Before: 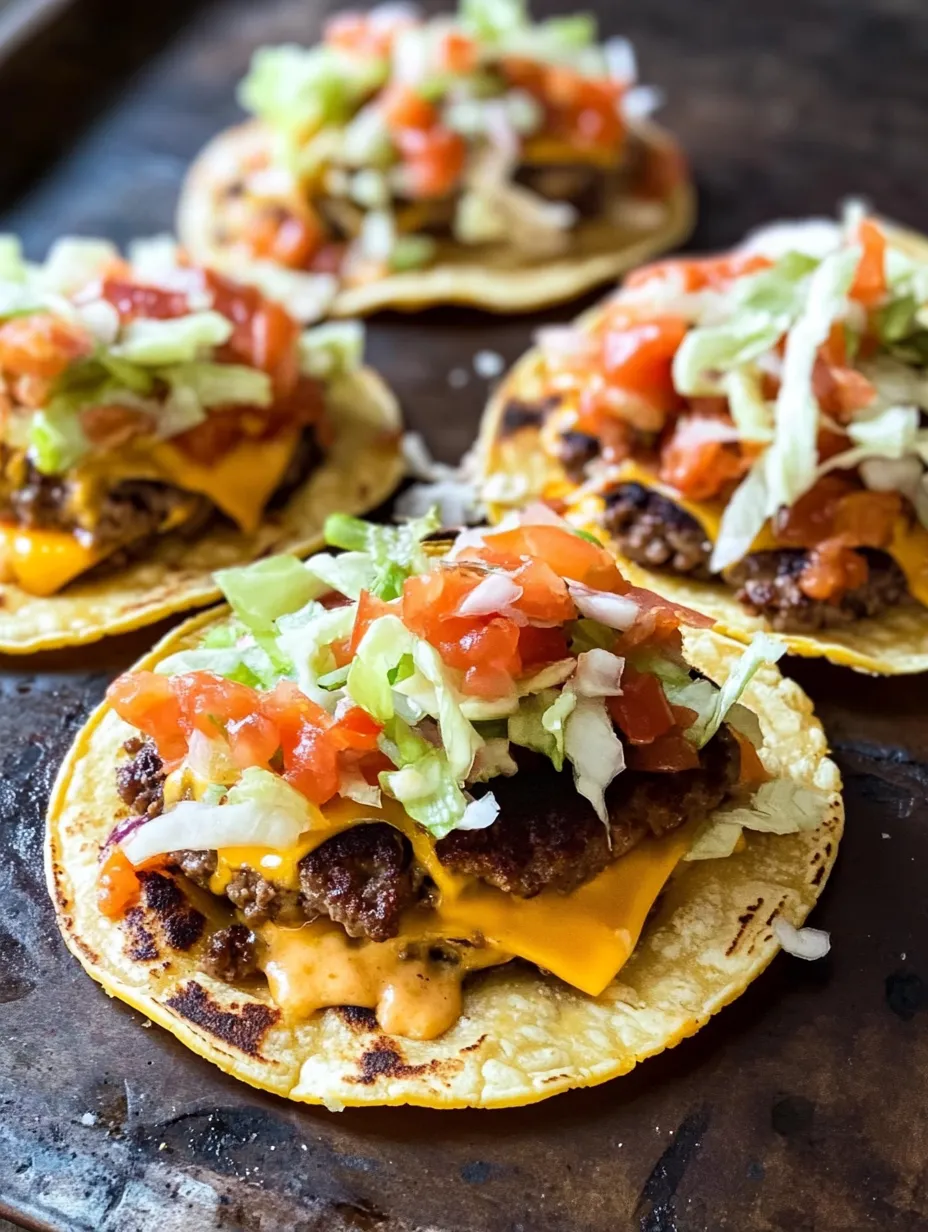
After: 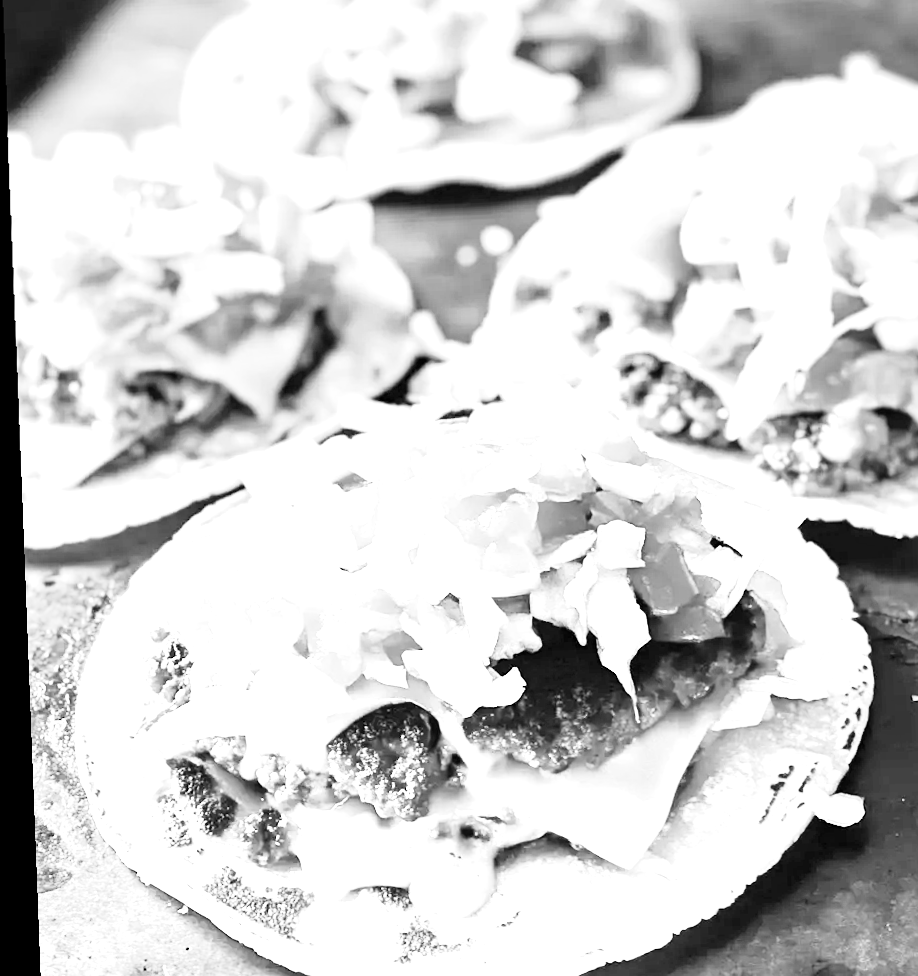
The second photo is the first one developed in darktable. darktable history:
color correction: saturation 1.1
sharpen: amount 0.2
rotate and perspective: rotation -2.22°, lens shift (horizontal) -0.022, automatic cropping off
monochrome: a 73.58, b 64.21
base curve: curves: ch0 [(0, 0) (0.028, 0.03) (0.121, 0.232) (0.46, 0.748) (0.859, 0.968) (1, 1)], preserve colors none
crop and rotate: angle 0.03°, top 11.643%, right 5.651%, bottom 11.189%
exposure: exposure 3 EV, compensate highlight preservation false
graduated density: rotation 5.63°, offset 76.9
